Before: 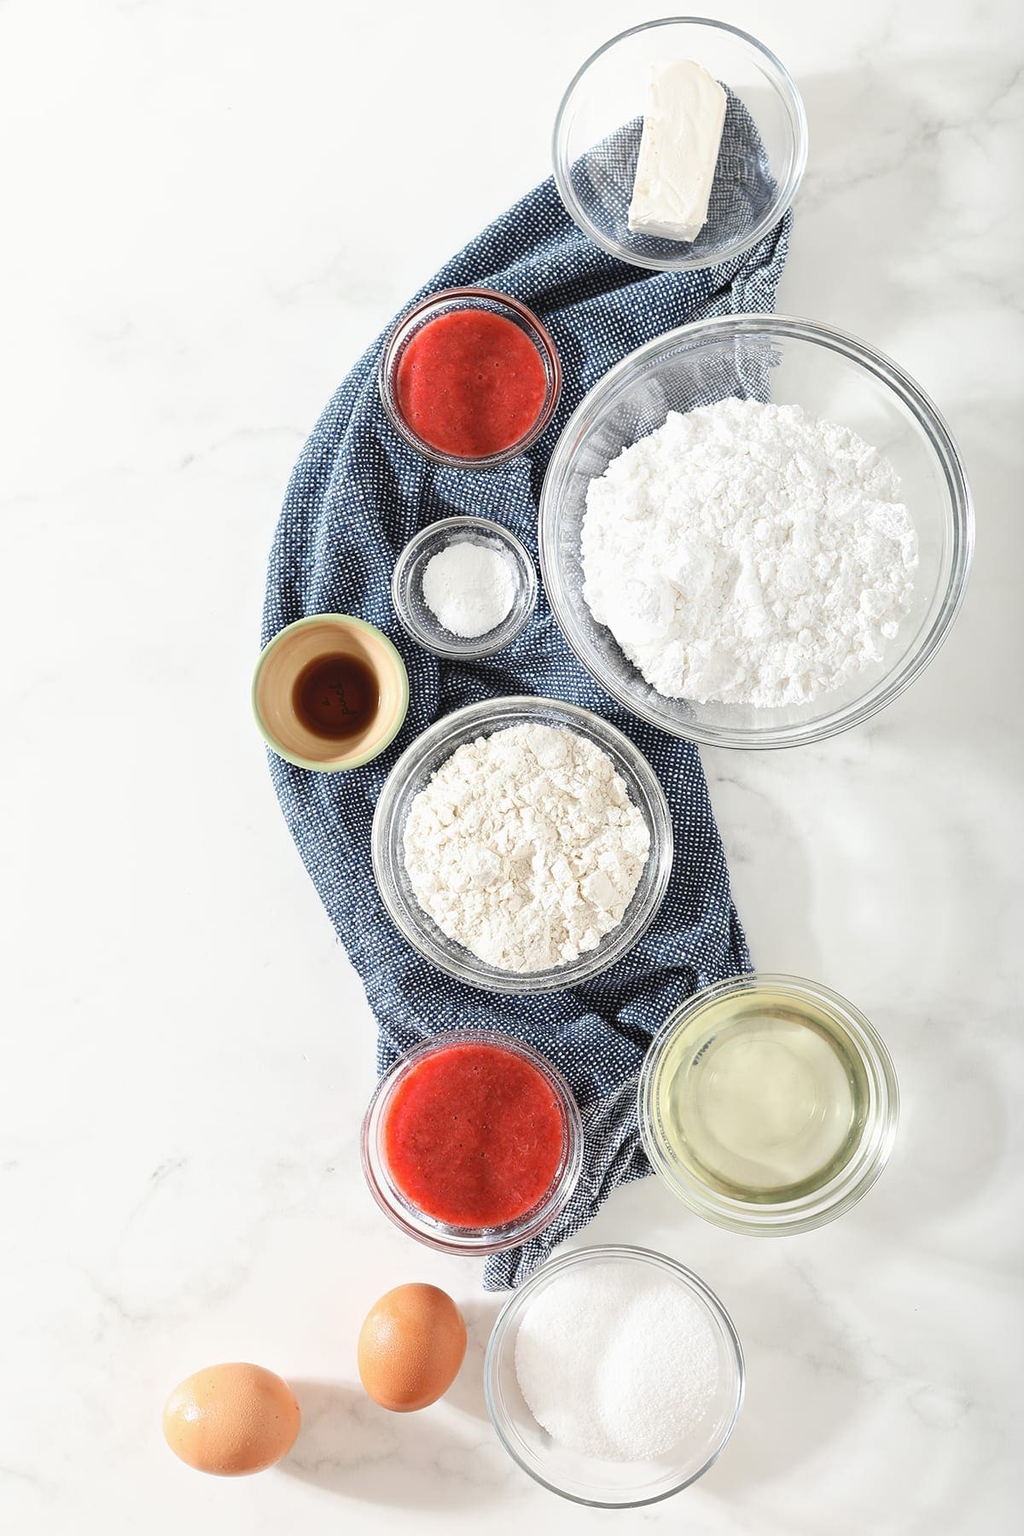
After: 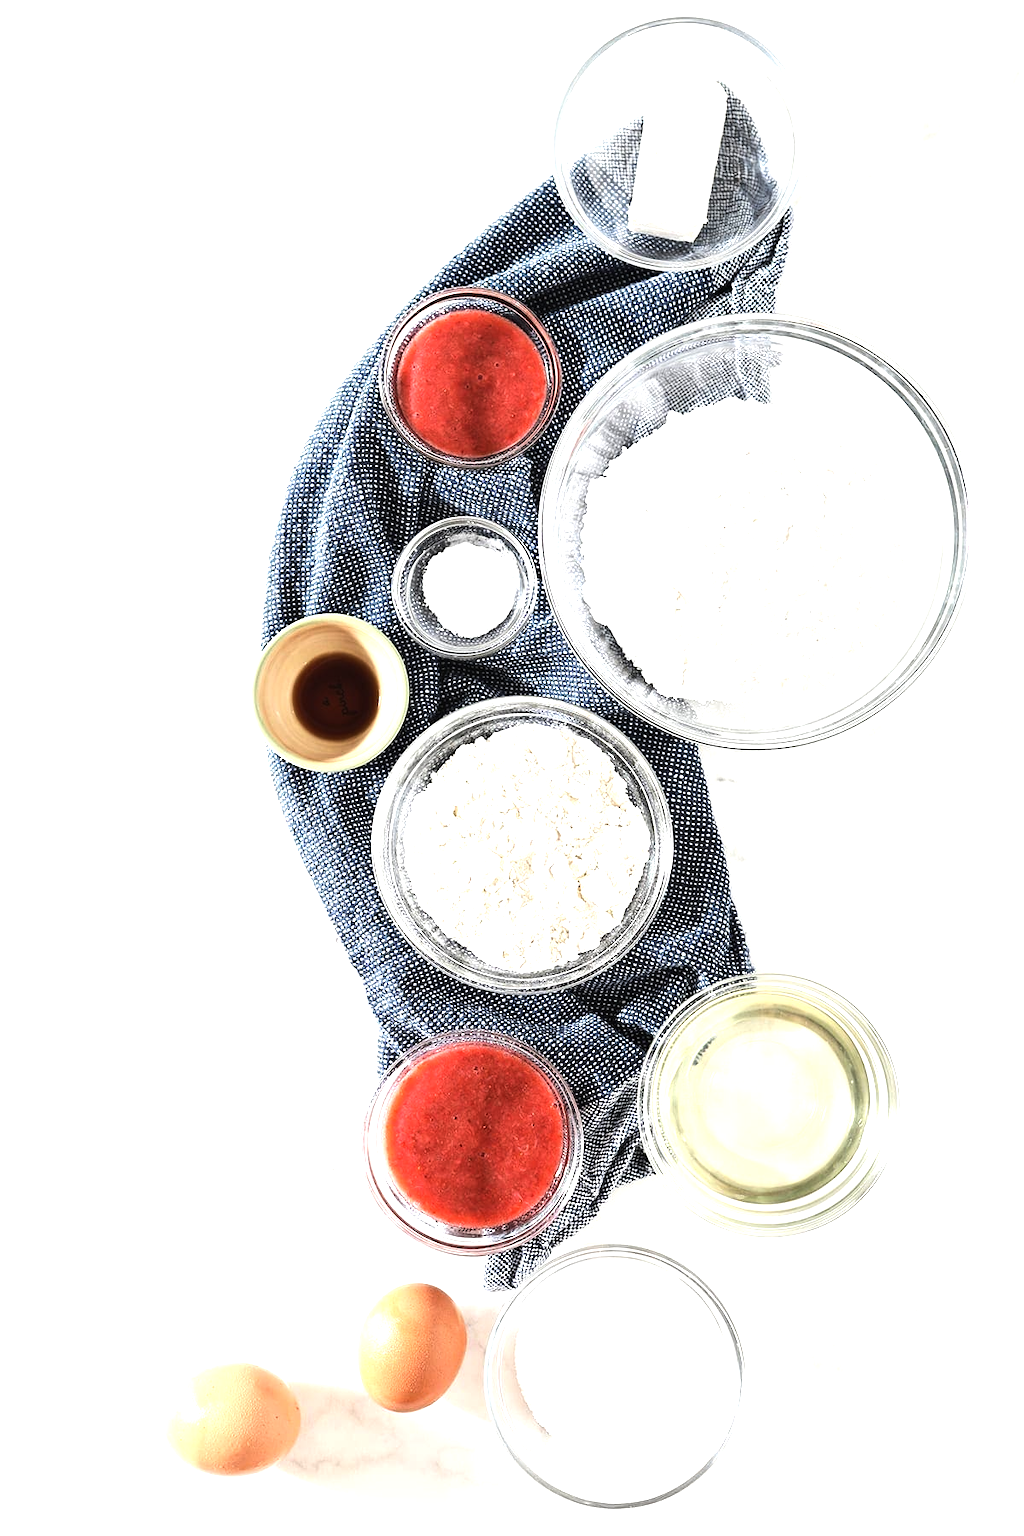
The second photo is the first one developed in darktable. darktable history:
tone equalizer: -8 EV -1.1 EV, -7 EV -1.03 EV, -6 EV -0.852 EV, -5 EV -0.562 EV, -3 EV 0.607 EV, -2 EV 0.842 EV, -1 EV 0.99 EV, +0 EV 1.06 EV, edges refinement/feathering 500, mask exposure compensation -1.57 EV, preserve details no
